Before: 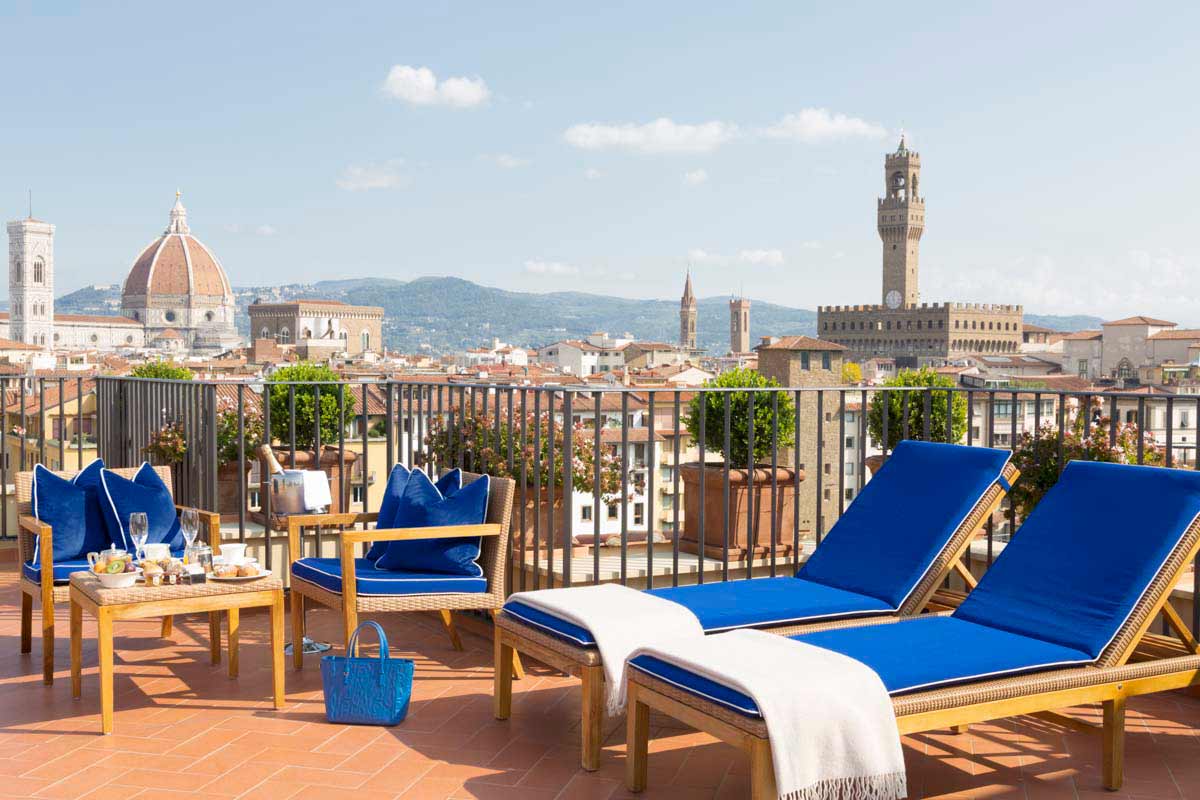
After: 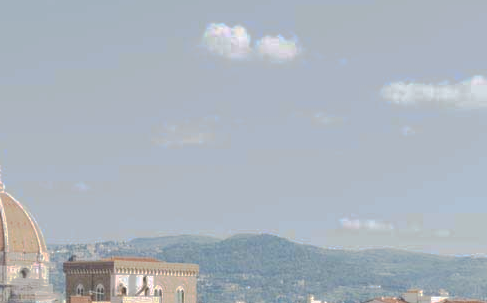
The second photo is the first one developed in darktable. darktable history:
crop: left 15.452%, top 5.459%, right 43.956%, bottom 56.62%
tone curve: curves: ch0 [(0, 0) (0.003, 0.149) (0.011, 0.152) (0.025, 0.154) (0.044, 0.164) (0.069, 0.179) (0.1, 0.194) (0.136, 0.211) (0.177, 0.232) (0.224, 0.258) (0.277, 0.289) (0.335, 0.326) (0.399, 0.371) (0.468, 0.438) (0.543, 0.504) (0.623, 0.569) (0.709, 0.642) (0.801, 0.716) (0.898, 0.775) (1, 1)], preserve colors none
